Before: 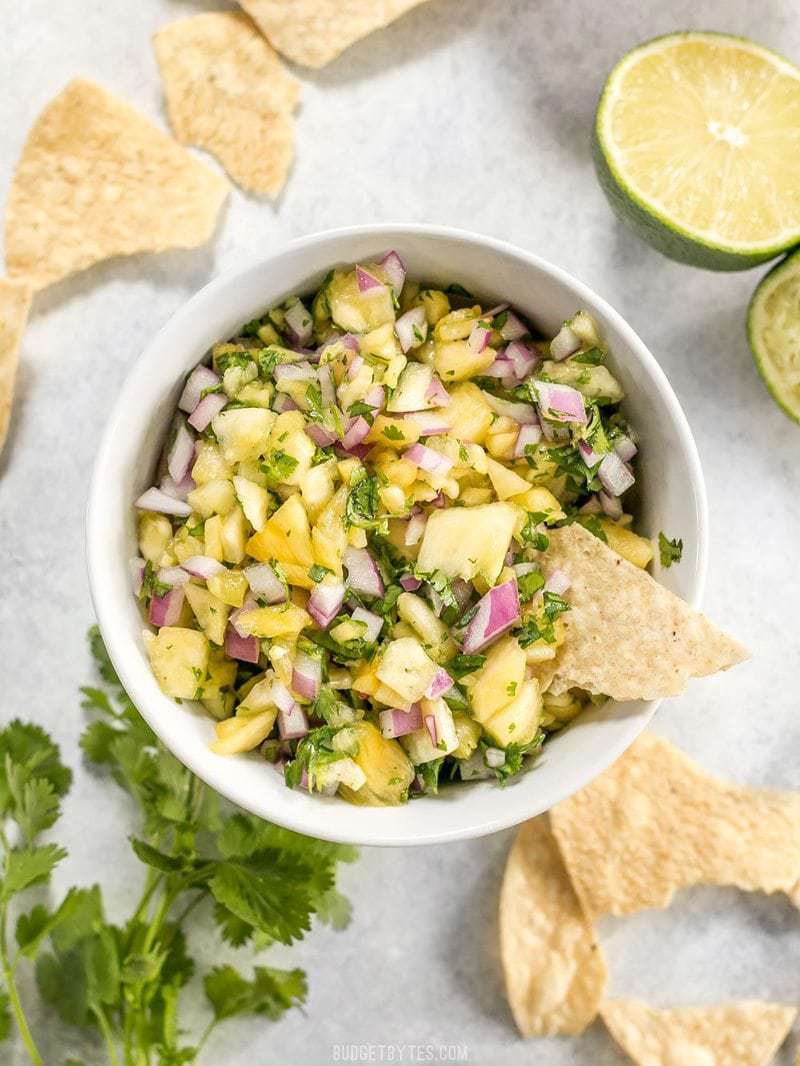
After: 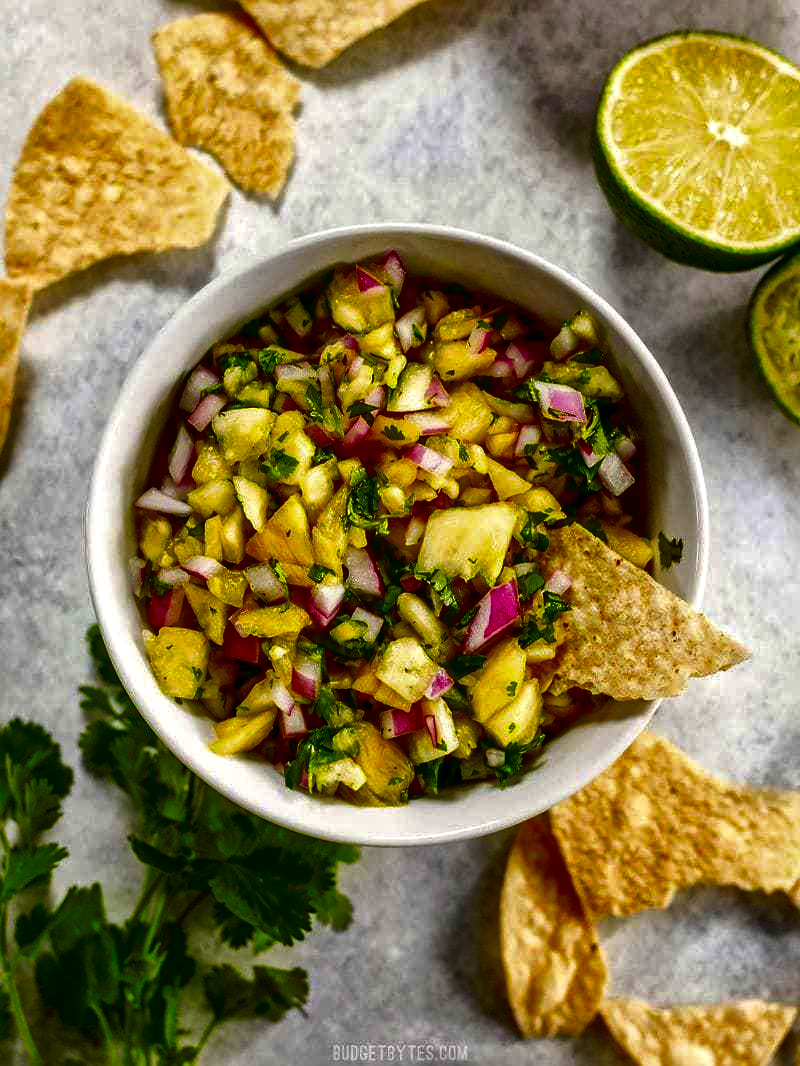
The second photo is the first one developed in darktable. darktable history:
local contrast: mode bilateral grid, contrast 20, coarseness 19, detail 164%, midtone range 0.2
contrast brightness saturation: brightness -0.981, saturation 0.999
